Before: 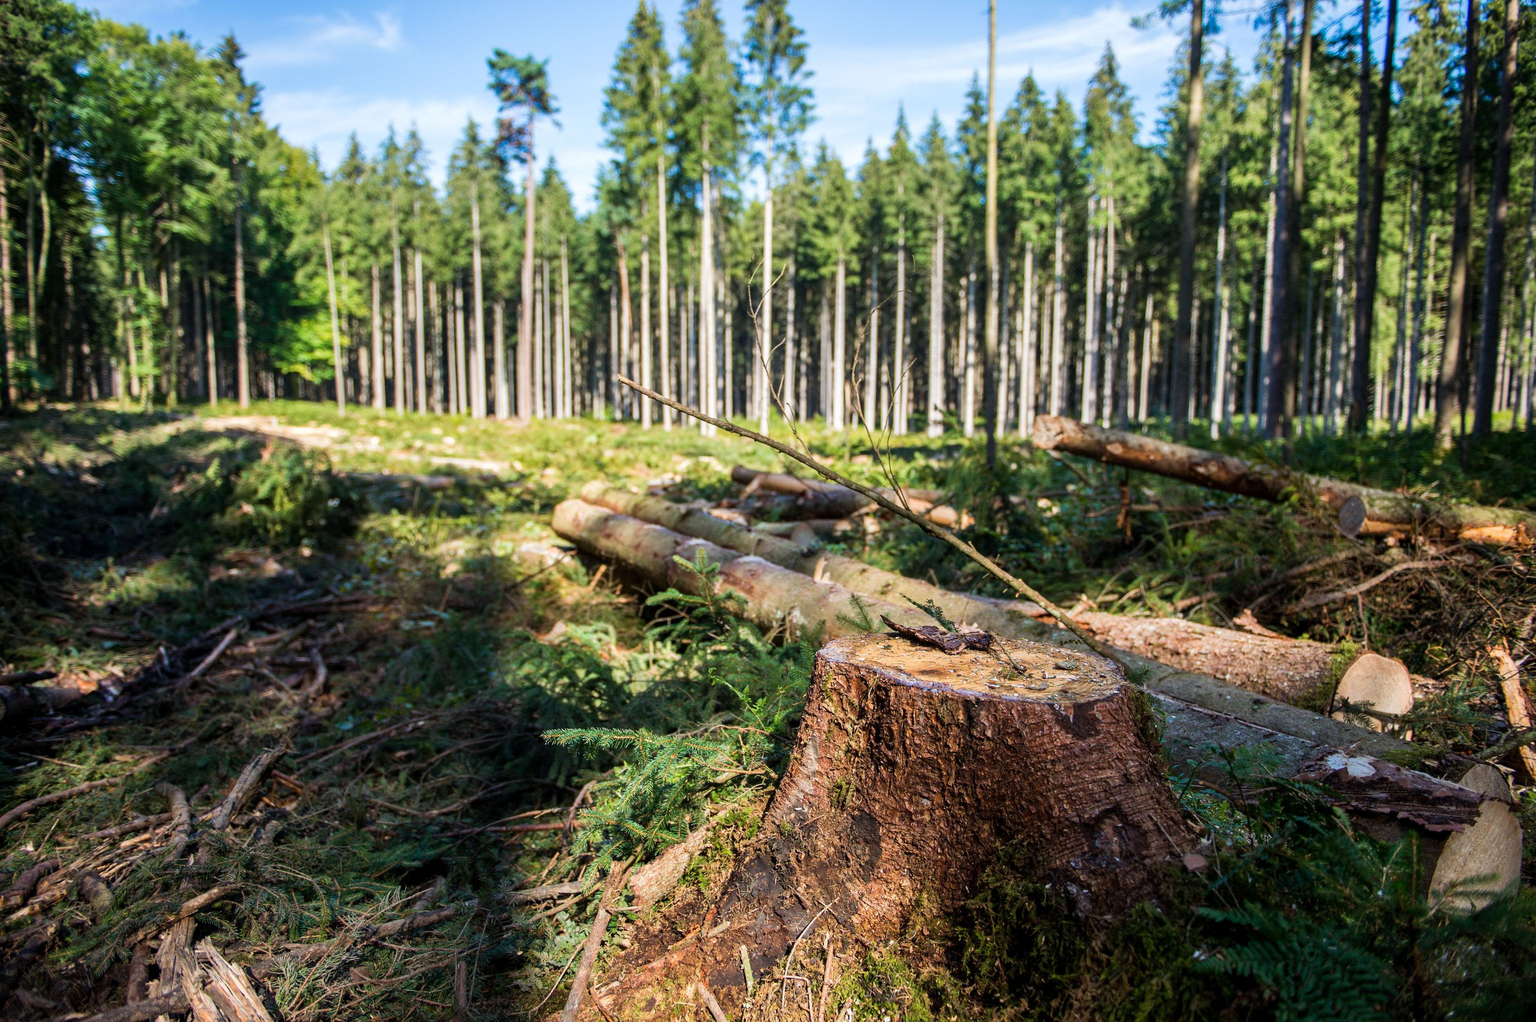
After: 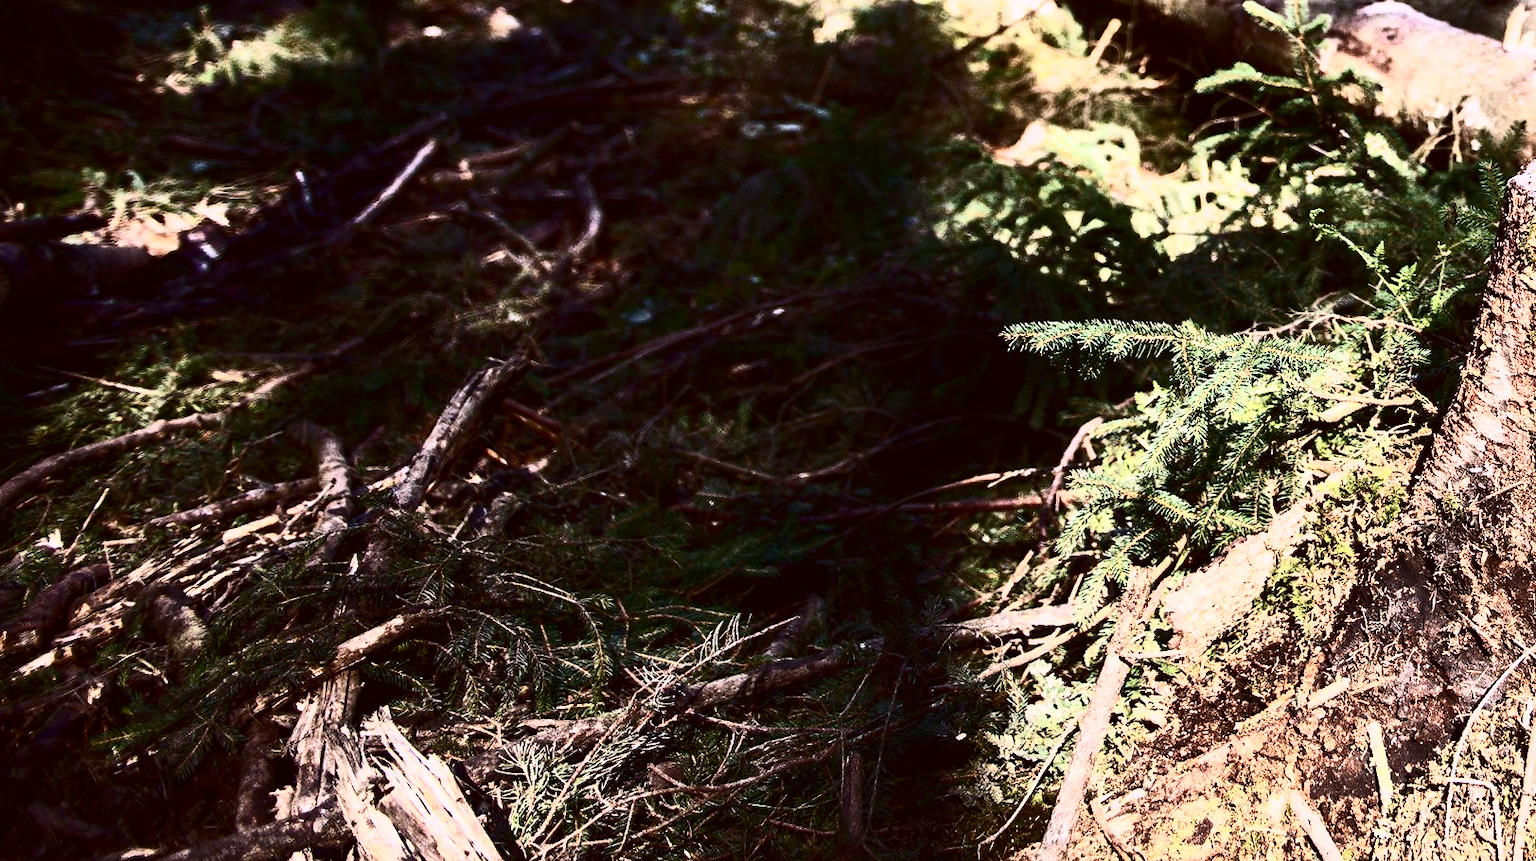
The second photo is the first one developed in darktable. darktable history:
color calibration: illuminant custom, x 0.372, y 0.383, temperature 4279.55 K
crop and rotate: top 54.282%, right 45.899%, bottom 0.107%
color correction: highlights a* 10.2, highlights b* 9.77, shadows a* 8.87, shadows b* 7.9, saturation 0.769
contrast brightness saturation: contrast 0.928, brightness 0.199
tone equalizer: edges refinement/feathering 500, mask exposure compensation -1.57 EV, preserve details no
